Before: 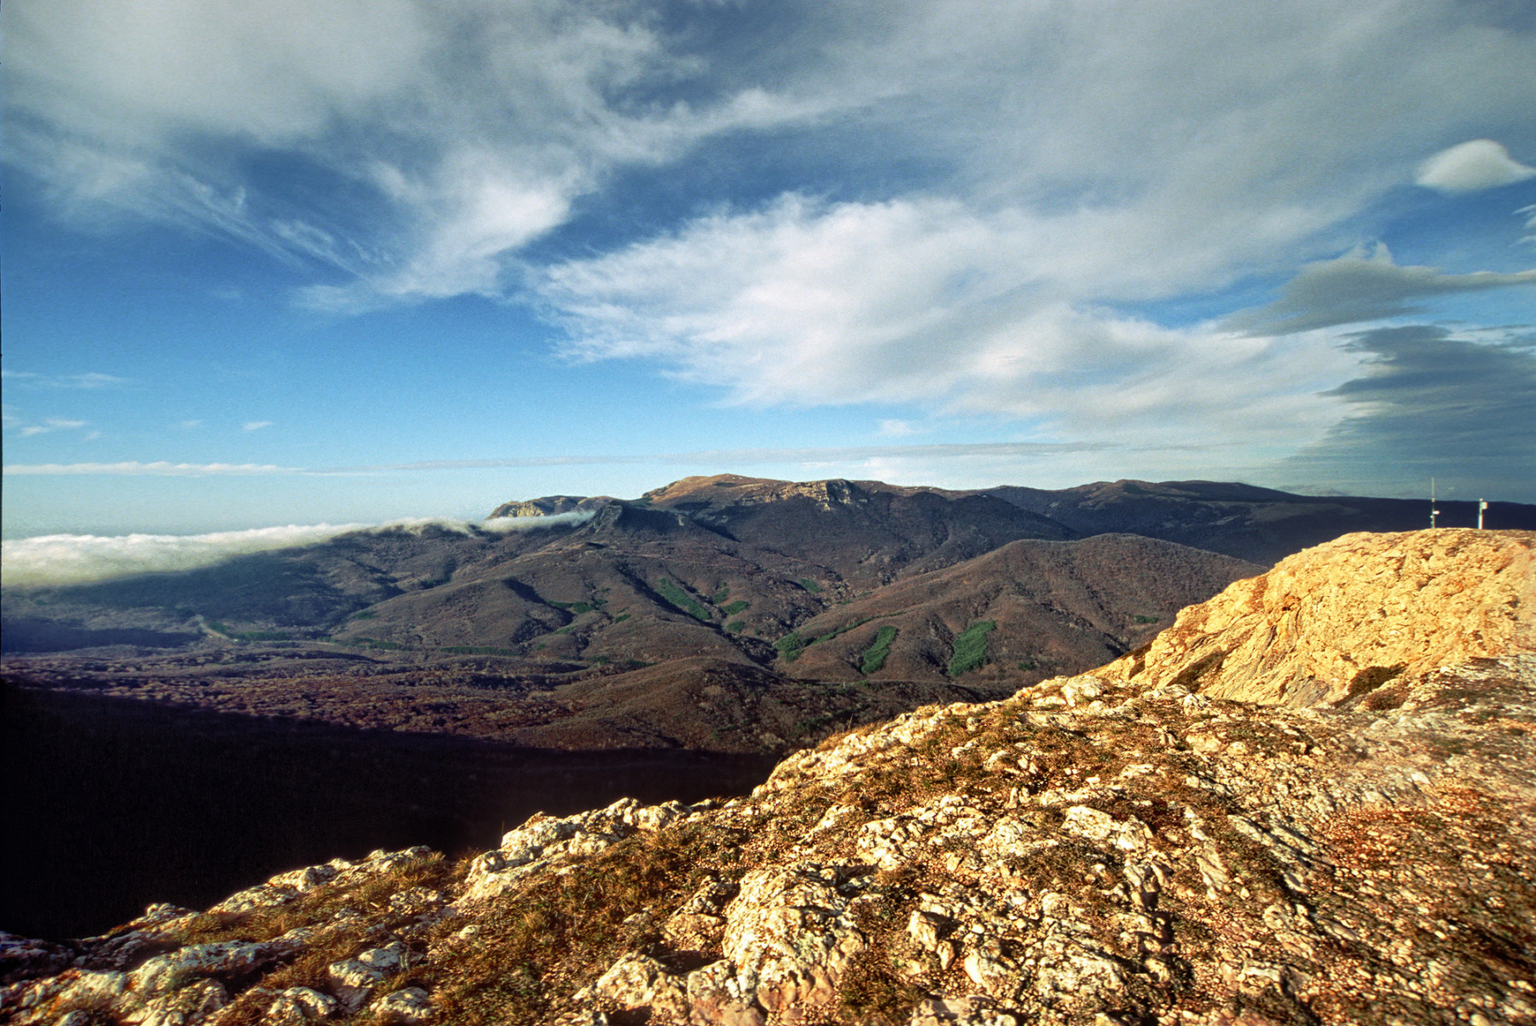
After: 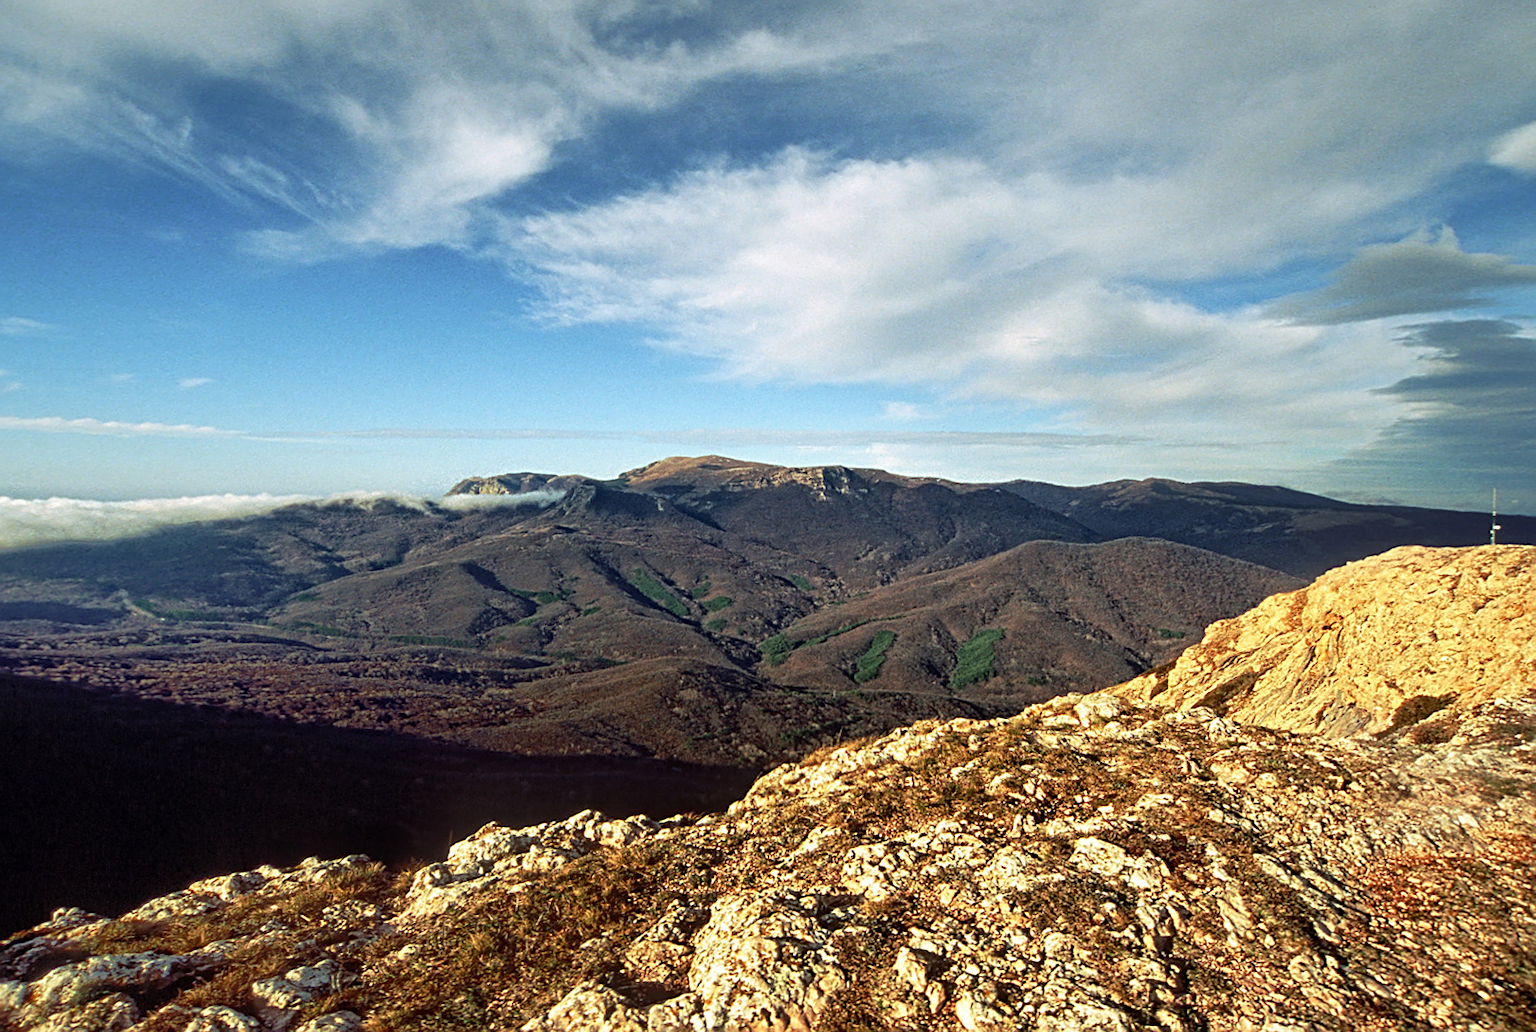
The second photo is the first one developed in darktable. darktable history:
crop and rotate: angle -2.13°, left 3.098%, top 3.594%, right 1.628%, bottom 0.529%
sharpen: on, module defaults
